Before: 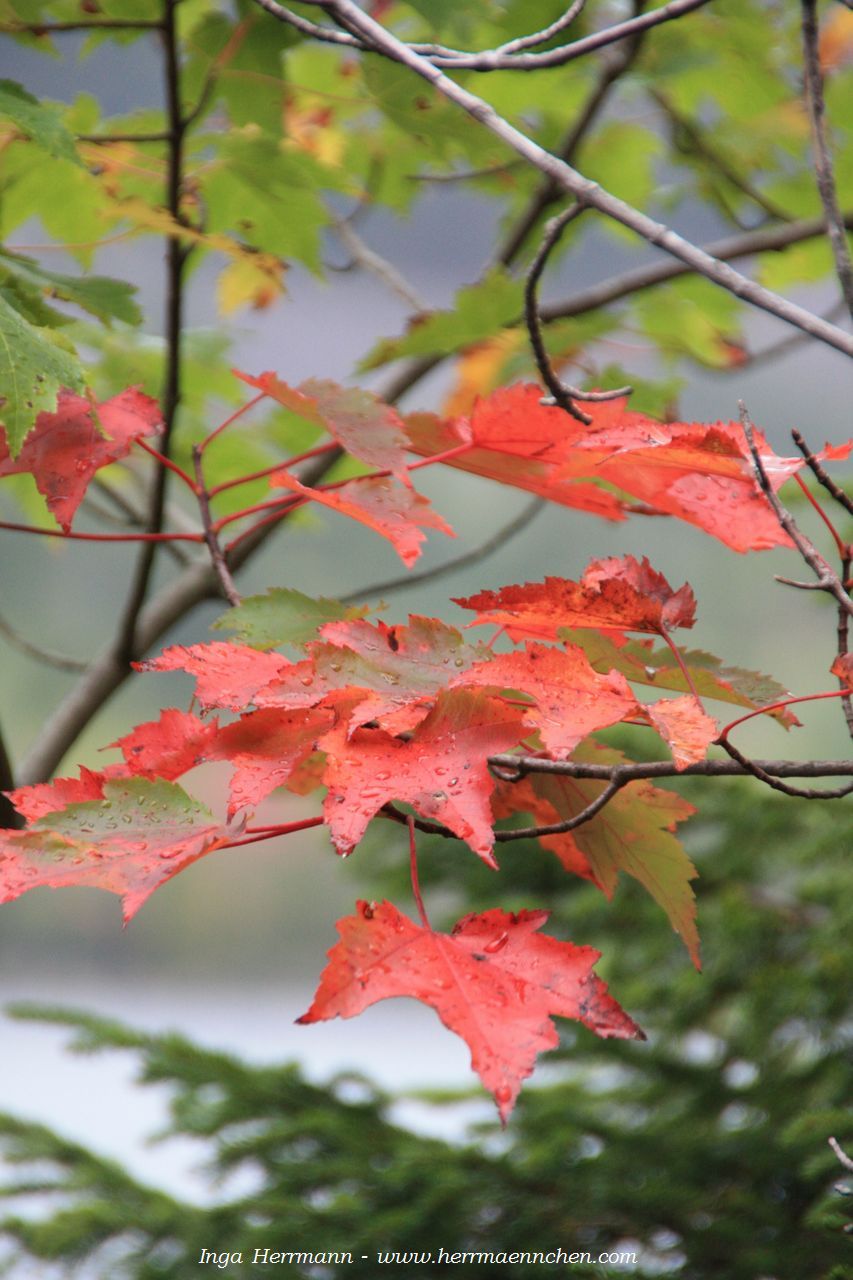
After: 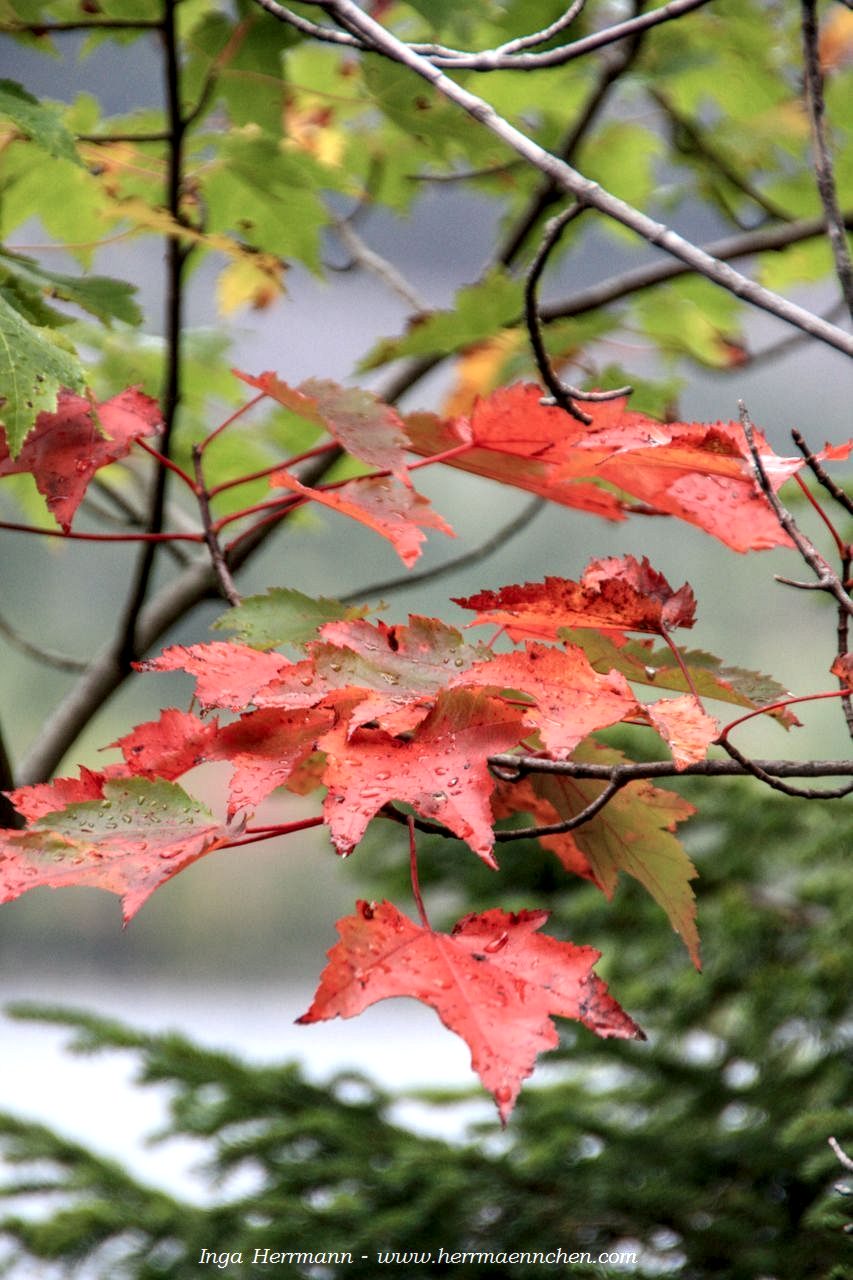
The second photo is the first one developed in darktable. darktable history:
local contrast: highlights 78%, shadows 56%, detail 174%, midtone range 0.421
